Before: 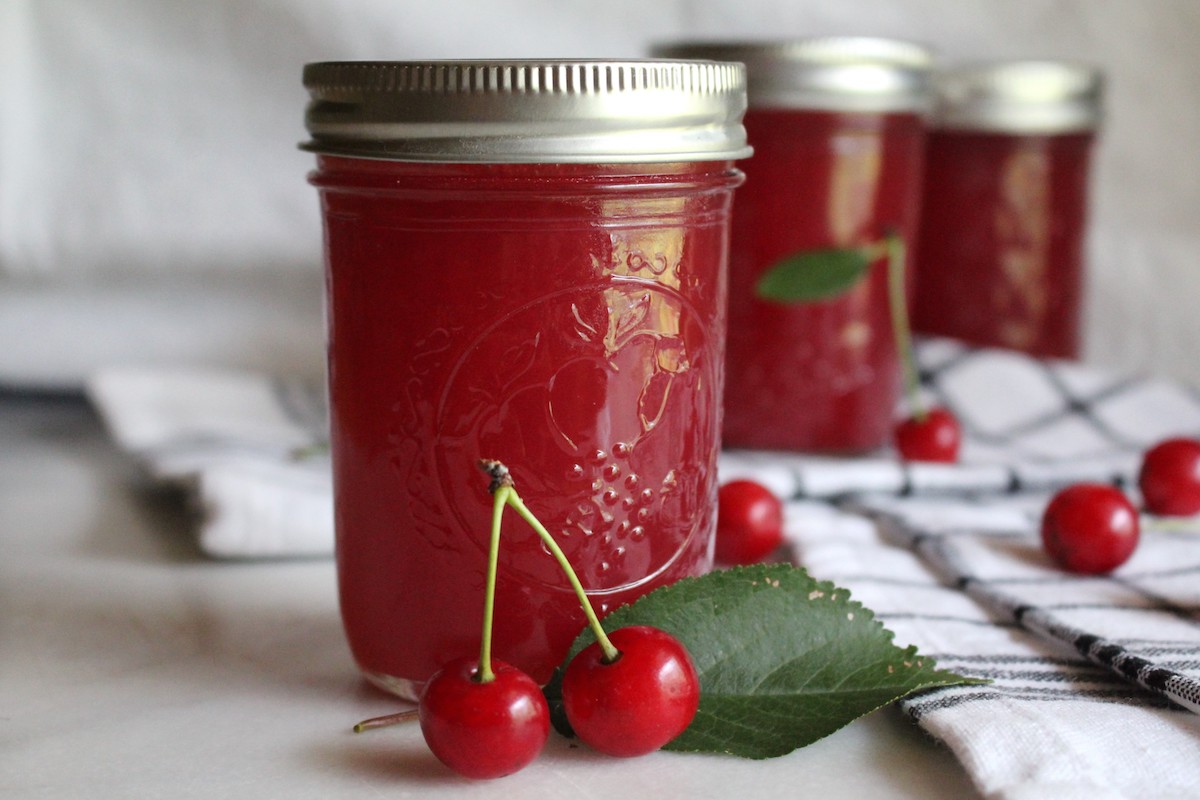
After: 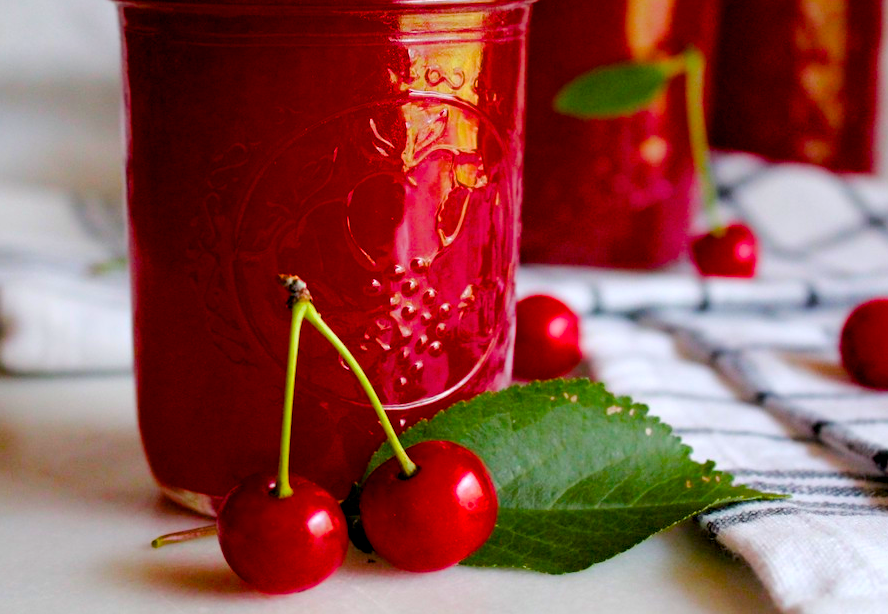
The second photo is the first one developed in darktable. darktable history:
crop: left 16.839%, top 23.136%, right 9.092%
color balance rgb: global offset › luminance -0.882%, linear chroma grading › global chroma 24.904%, perceptual saturation grading › global saturation 38.912%, perceptual saturation grading › highlights -24.711%, perceptual saturation grading › mid-tones 35.711%, perceptual saturation grading › shadows 34.731%, perceptual brilliance grading › mid-tones 10.173%, perceptual brilliance grading › shadows 14.235%, global vibrance 19.616%
